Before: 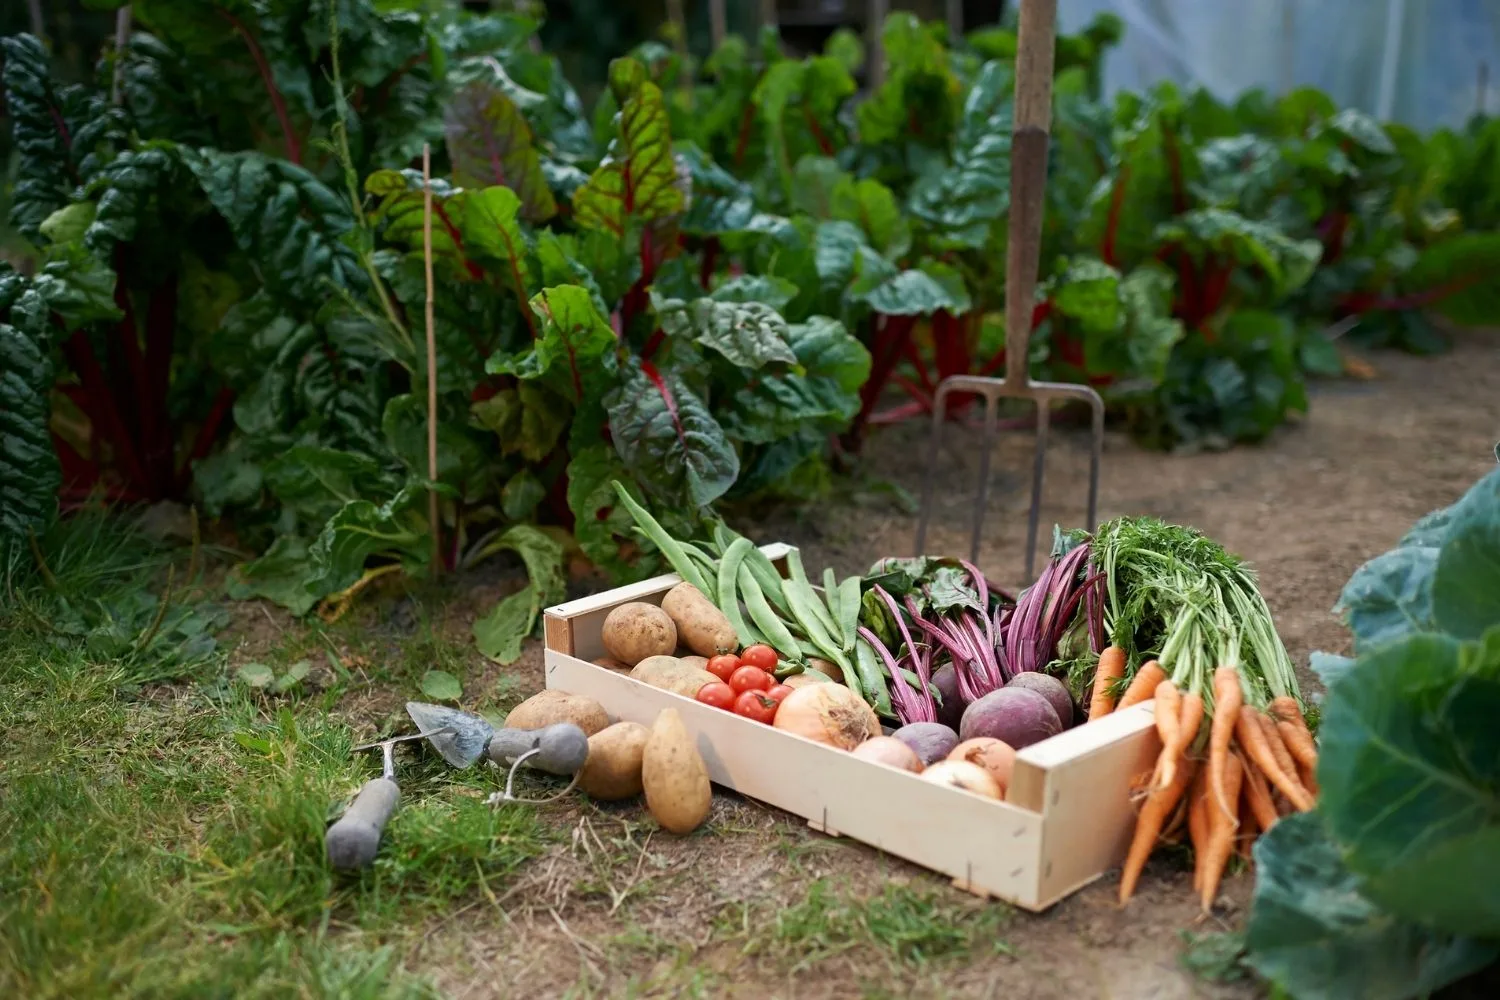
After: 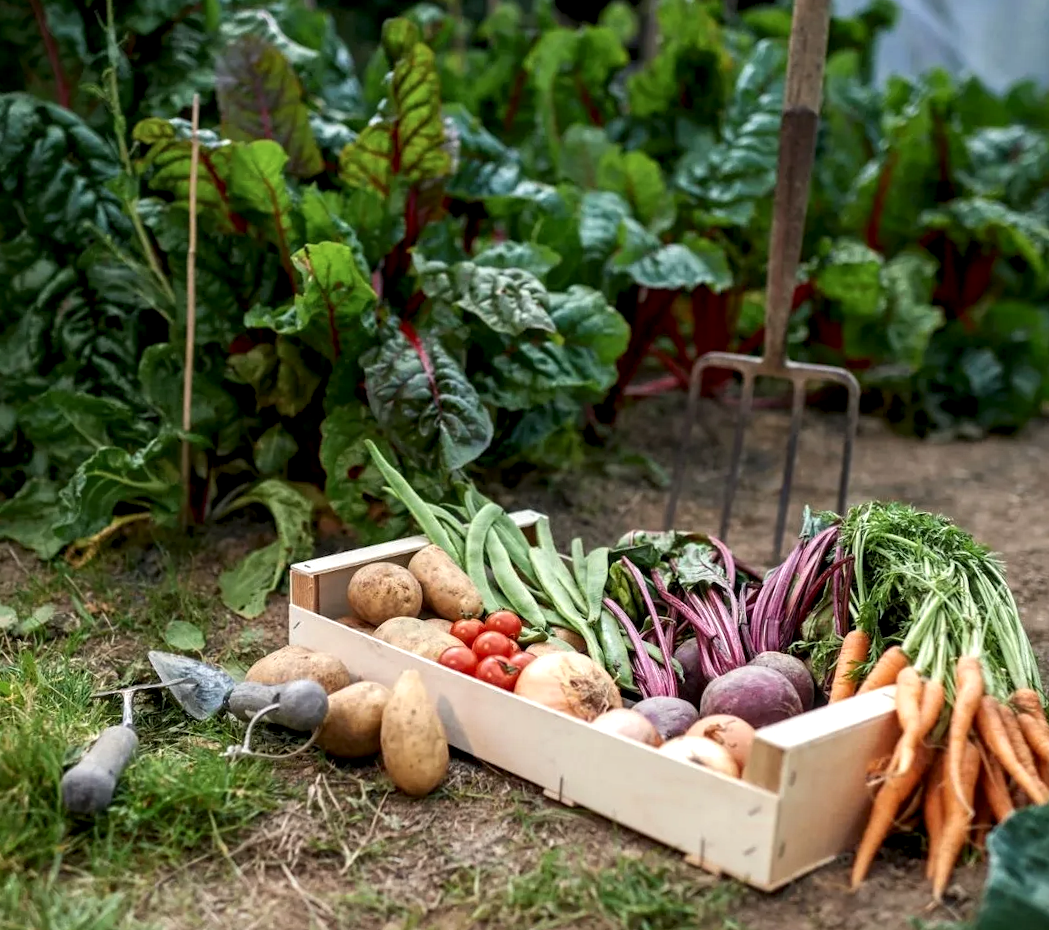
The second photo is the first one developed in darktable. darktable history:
crop and rotate: angle -2.84°, left 14.148%, top 0.031%, right 10.758%, bottom 0.08%
local contrast: detail 150%
tone equalizer: edges refinement/feathering 500, mask exposure compensation -1.57 EV, preserve details no
